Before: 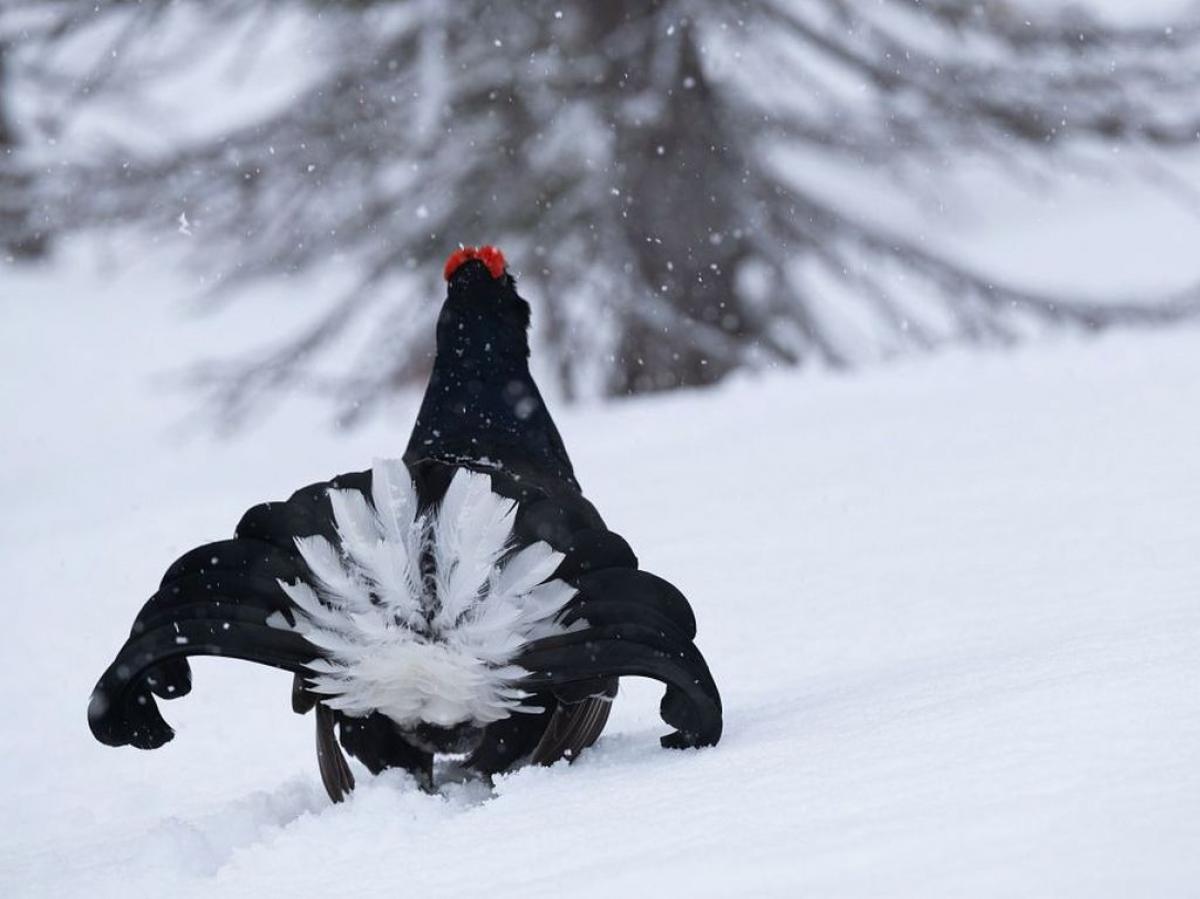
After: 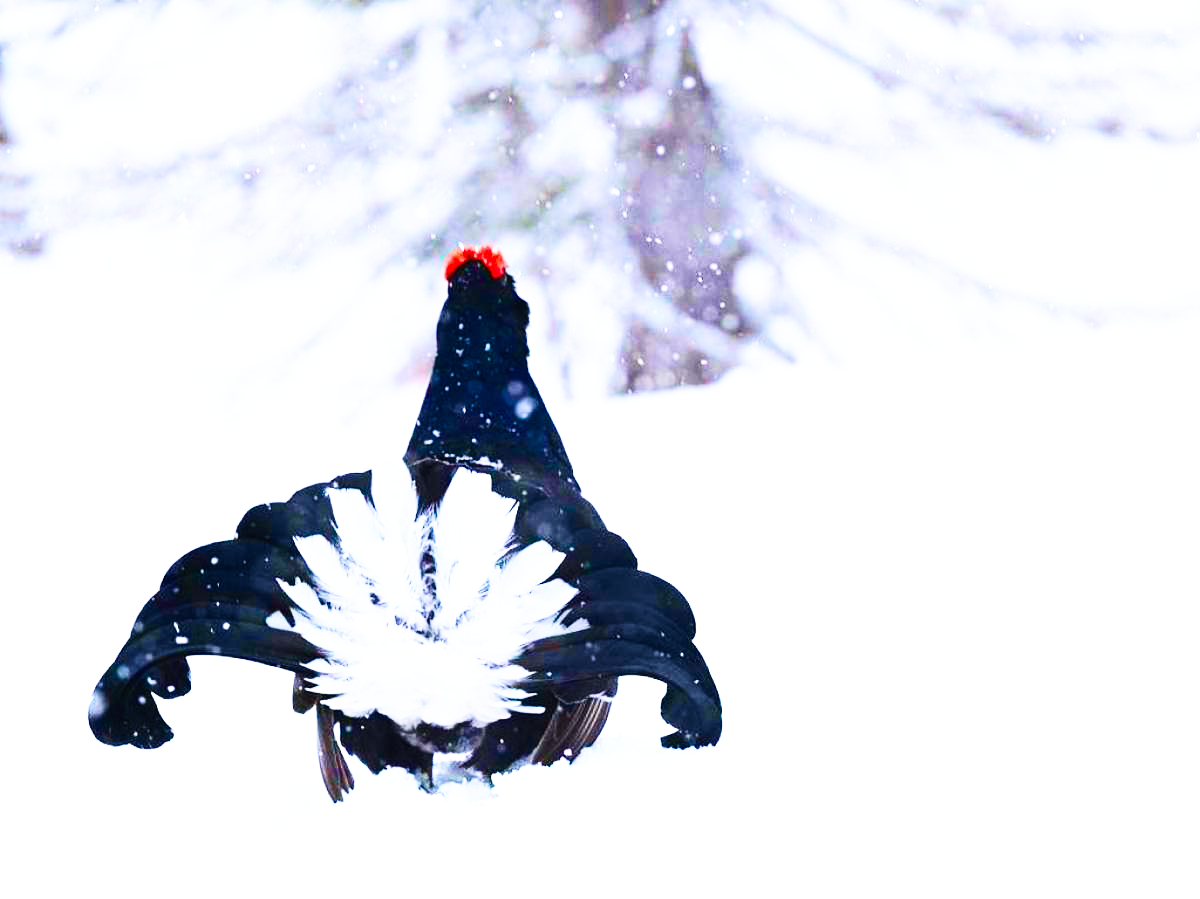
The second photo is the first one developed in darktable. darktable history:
contrast brightness saturation: contrast 0.204, brightness 0.161, saturation 0.219
exposure: black level correction 0, exposure 0.696 EV, compensate highlight preservation false
base curve: curves: ch0 [(0, 0) (0.007, 0.004) (0.027, 0.03) (0.046, 0.07) (0.207, 0.54) (0.442, 0.872) (0.673, 0.972) (1, 1)], preserve colors none
velvia: strength 51.3%, mid-tones bias 0.516
